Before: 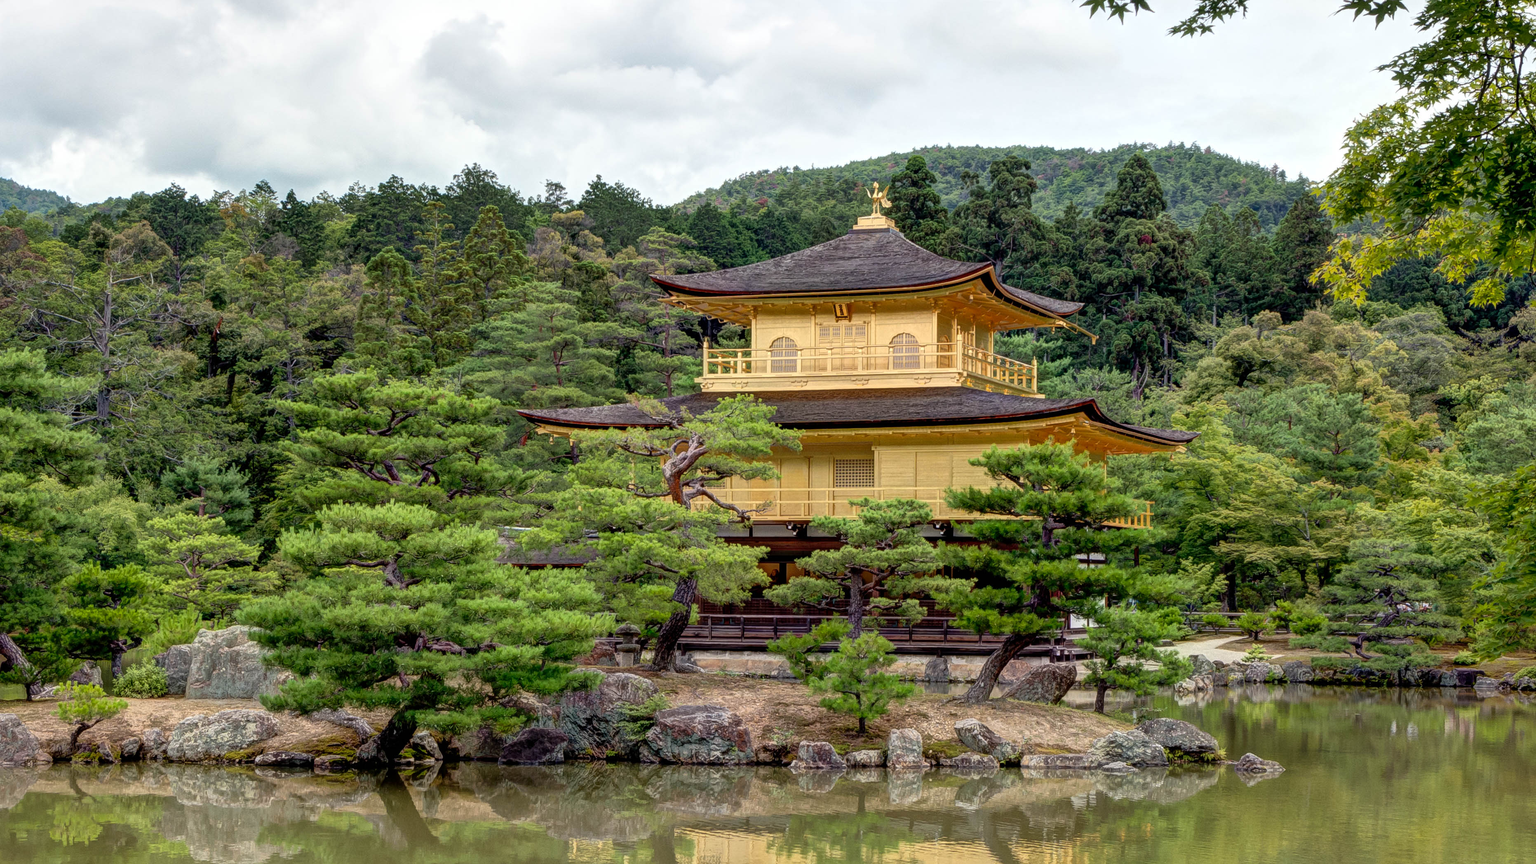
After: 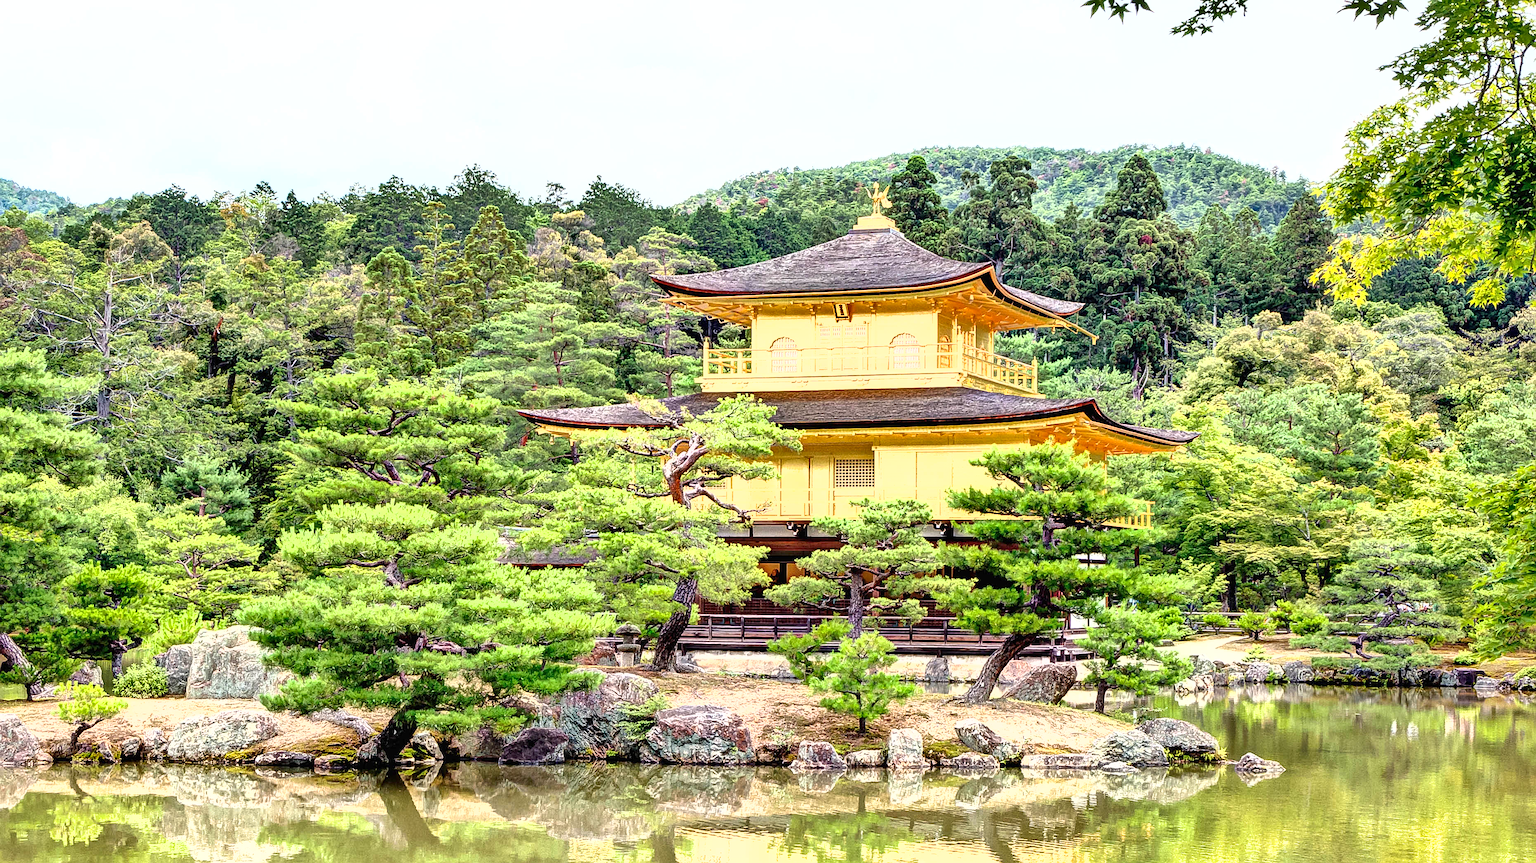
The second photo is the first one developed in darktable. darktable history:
shadows and highlights: shadows 22.87, highlights -48.71, highlights color adjustment 52.12%, soften with gaussian
sharpen: amount 0.498
exposure: black level correction 0, exposure 1.7 EV, compensate highlight preservation false
